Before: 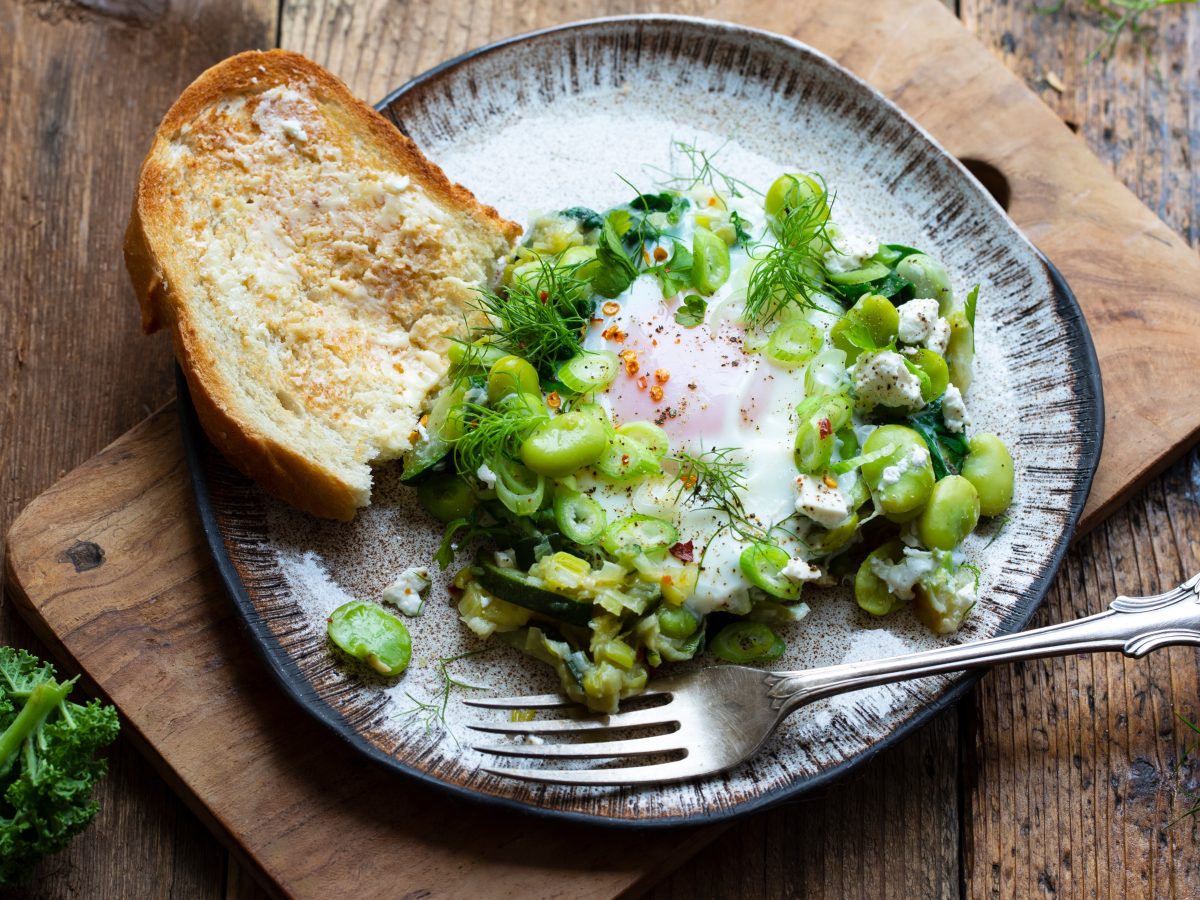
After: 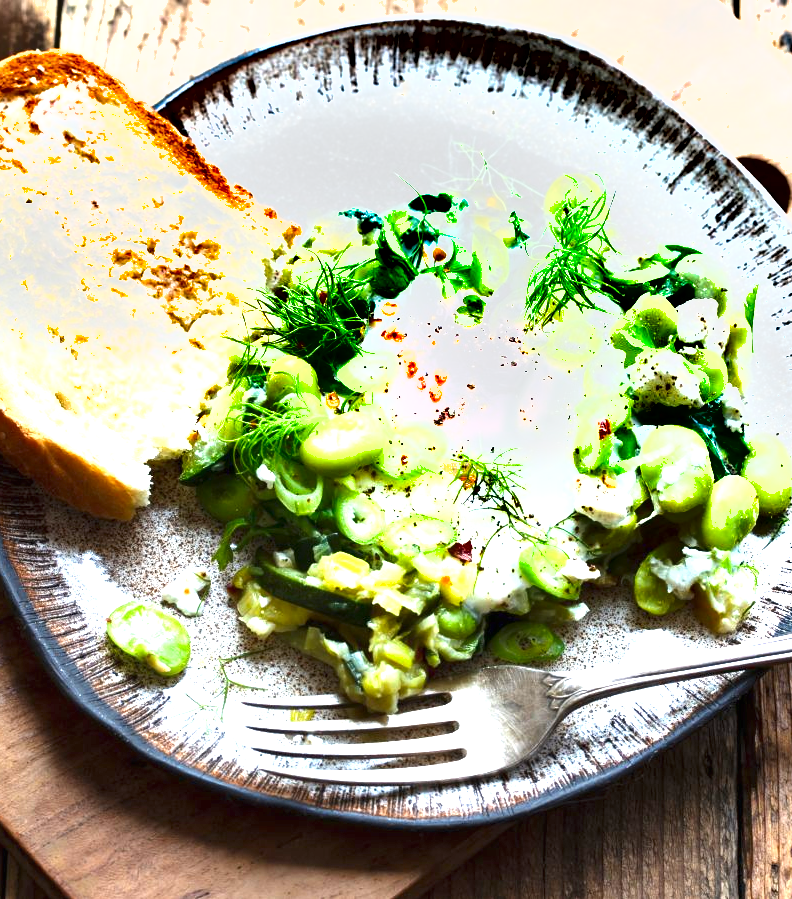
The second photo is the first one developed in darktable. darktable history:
shadows and highlights: shadows 22.7, highlights -48.71, soften with gaussian
crop and rotate: left 18.442%, right 15.508%
exposure: black level correction 0, exposure 1.675 EV, compensate exposure bias true, compensate highlight preservation false
